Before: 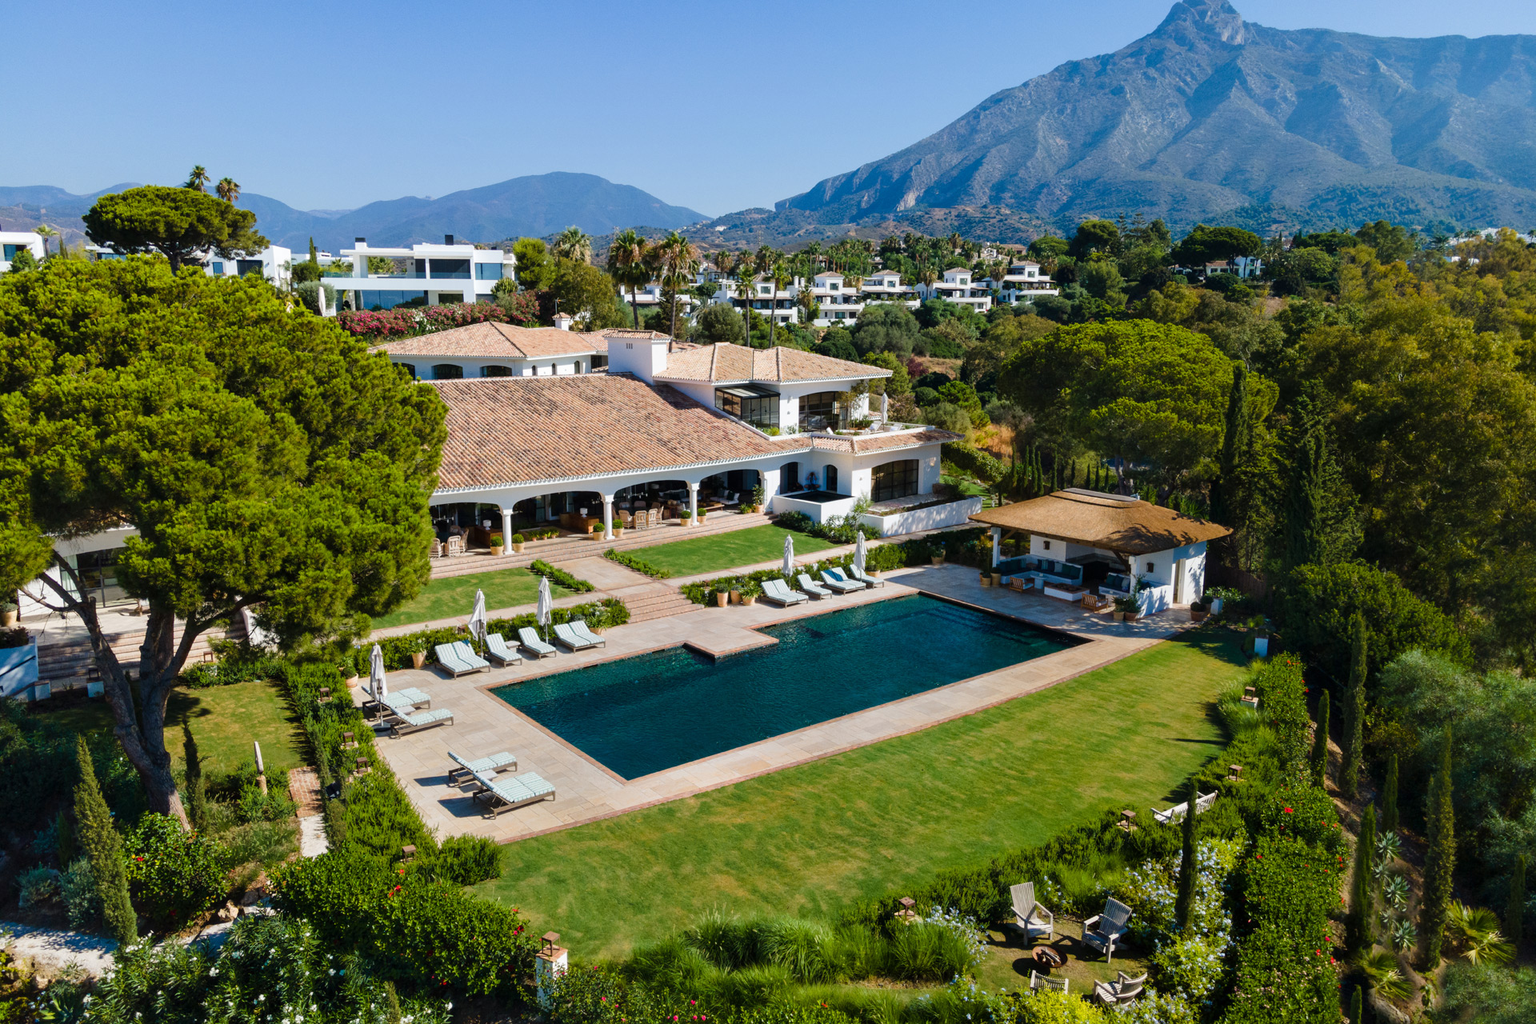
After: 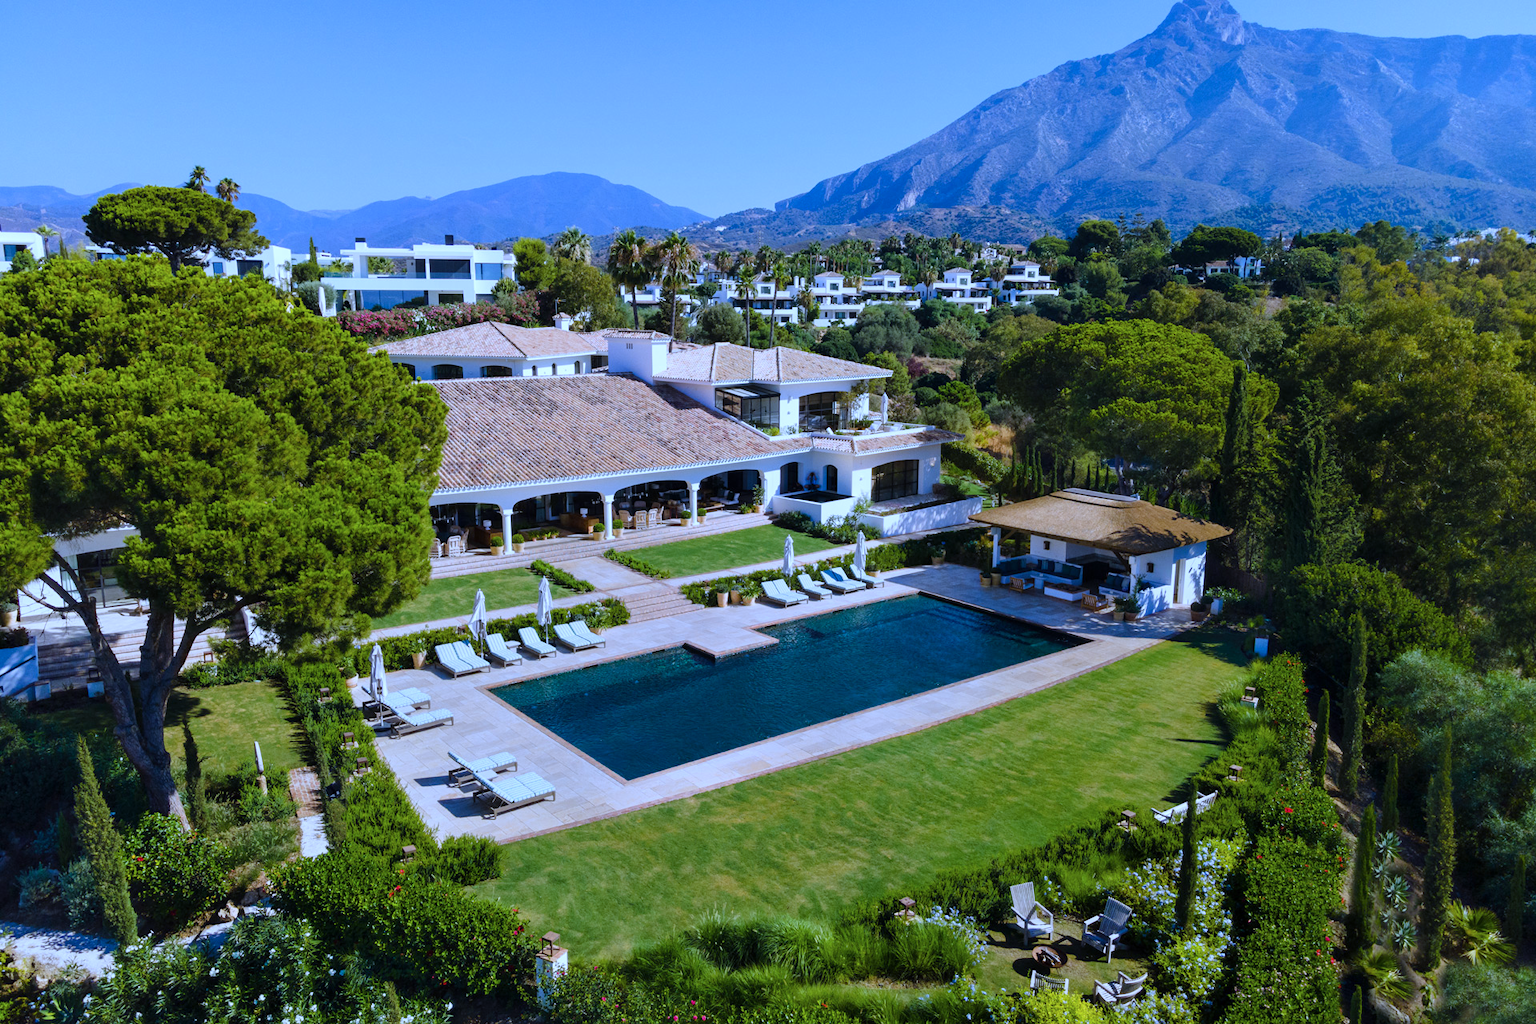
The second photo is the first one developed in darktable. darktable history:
white balance: red 0.871, blue 1.249
color calibration: illuminant as shot in camera, x 0.358, y 0.373, temperature 4628.91 K
